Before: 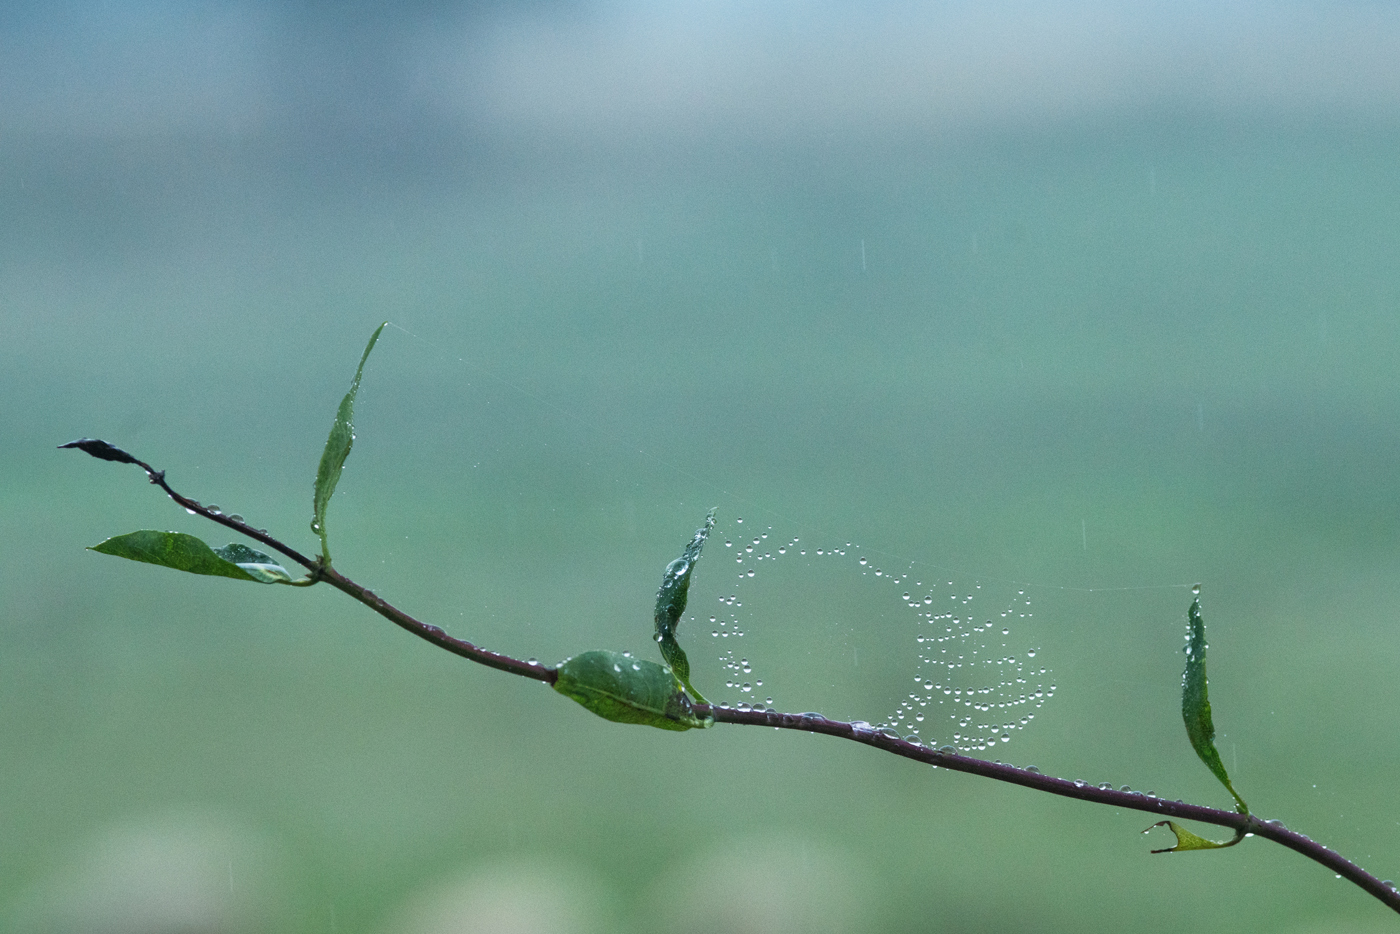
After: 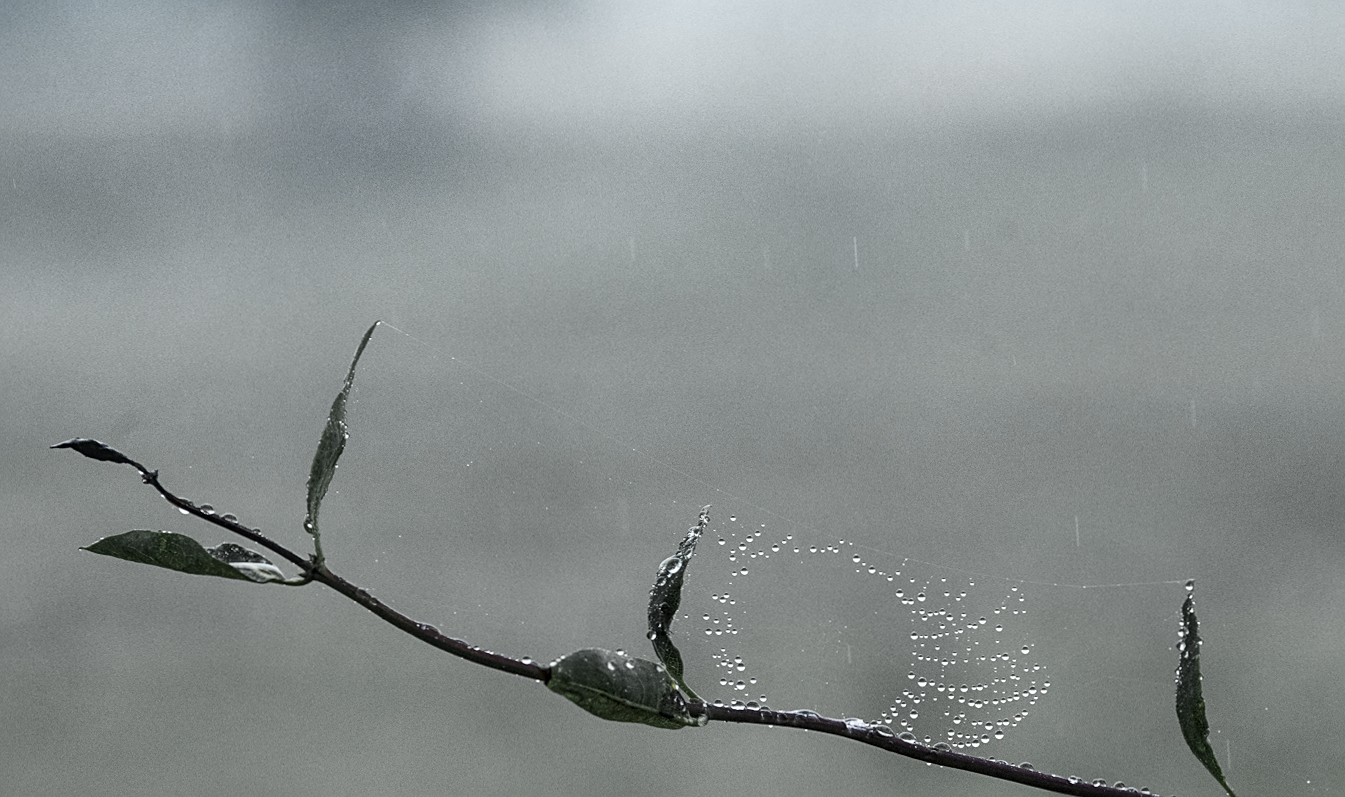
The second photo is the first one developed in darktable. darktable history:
crop and rotate: angle 0.2°, left 0.275%, right 3.127%, bottom 14.18%
local contrast: on, module defaults
color zones: curves: ch0 [(0.035, 0.242) (0.25, 0.5) (0.384, 0.214) (0.488, 0.255) (0.75, 0.5)]; ch1 [(0.063, 0.379) (0.25, 0.5) (0.354, 0.201) (0.489, 0.085) (0.729, 0.271)]; ch2 [(0.25, 0.5) (0.38, 0.517) (0.442, 0.51) (0.735, 0.456)]
contrast brightness saturation: contrast 0.25, saturation -0.31
sharpen: on, module defaults
white balance: emerald 1
levels: mode automatic, black 0.023%, white 99.97%, levels [0.062, 0.494, 0.925]
